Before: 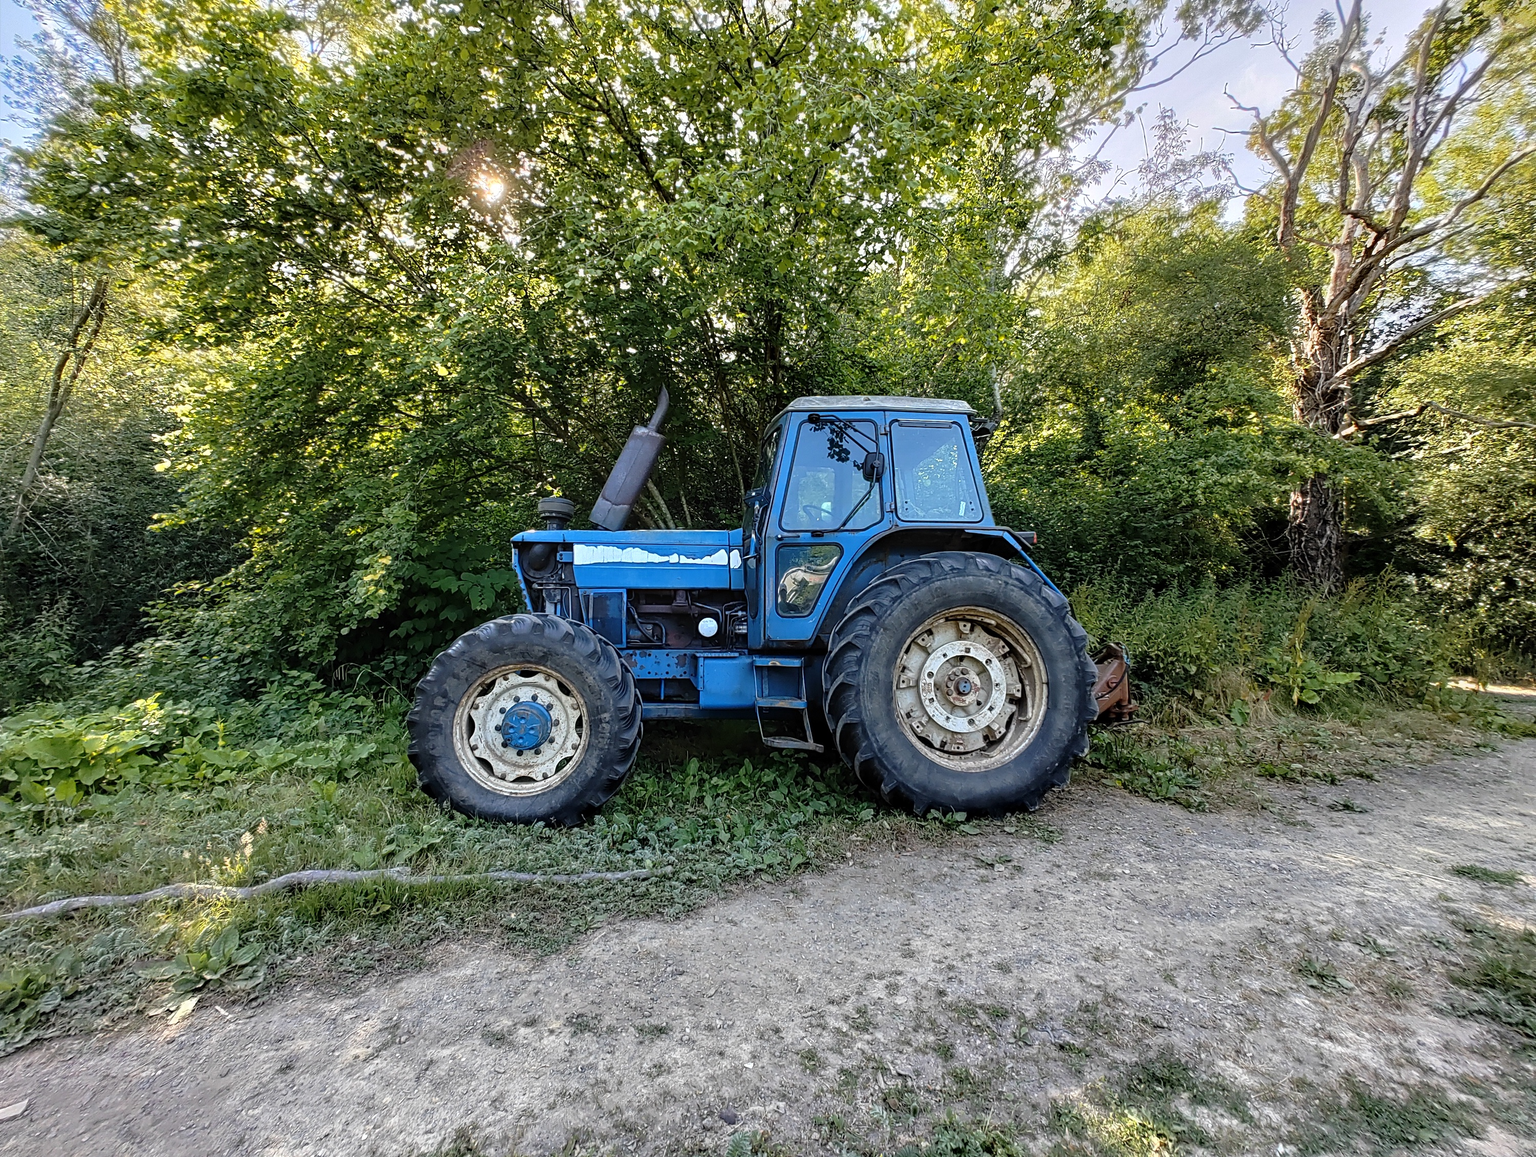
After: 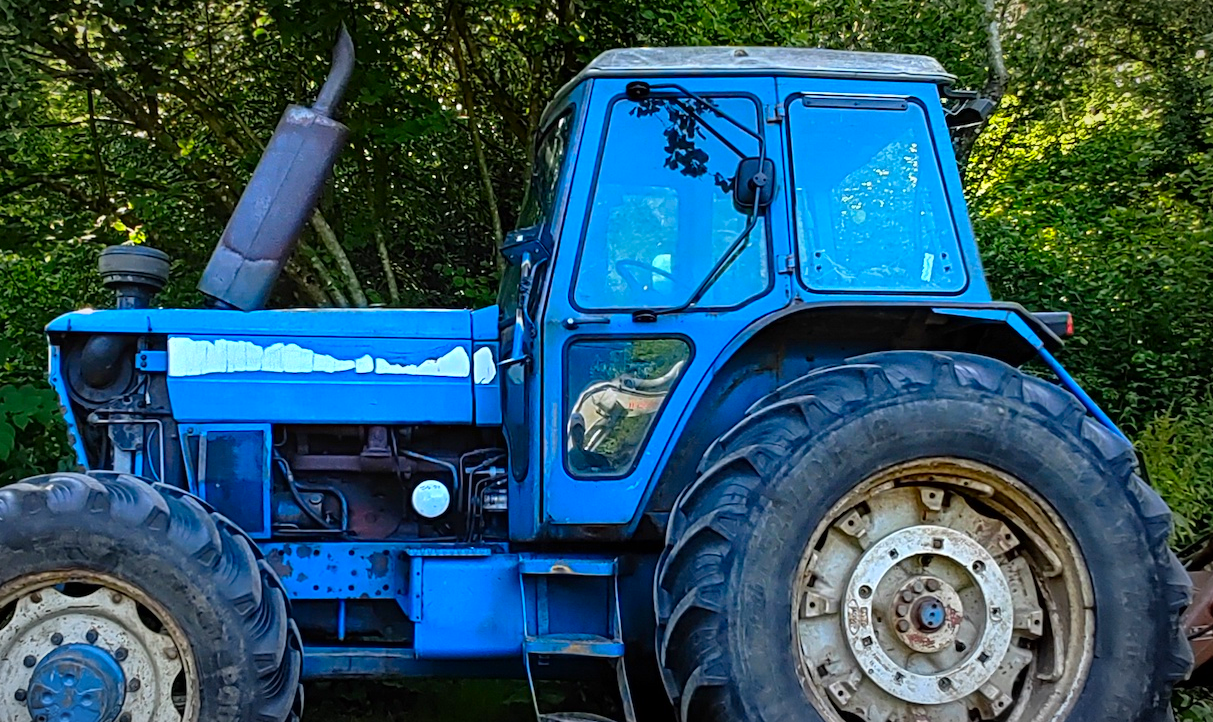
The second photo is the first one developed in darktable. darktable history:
crop: left 31.751%, top 32.172%, right 27.8%, bottom 35.83%
color correction: saturation 1.8
white balance: emerald 1
vignetting: fall-off radius 70%, automatic ratio true
